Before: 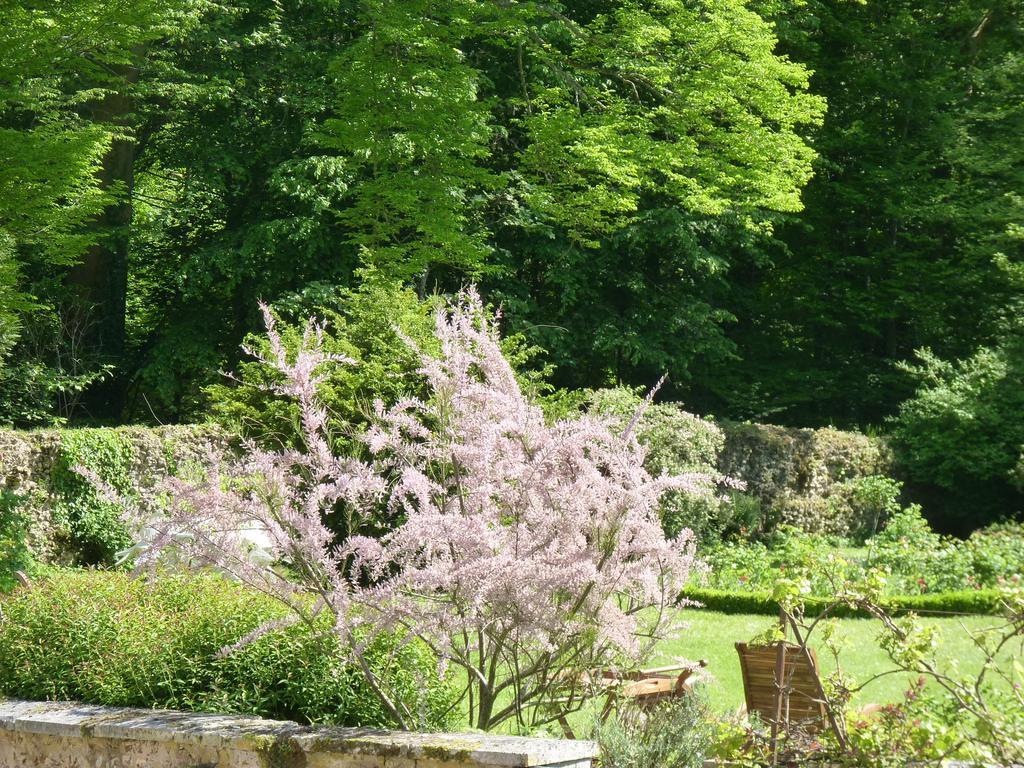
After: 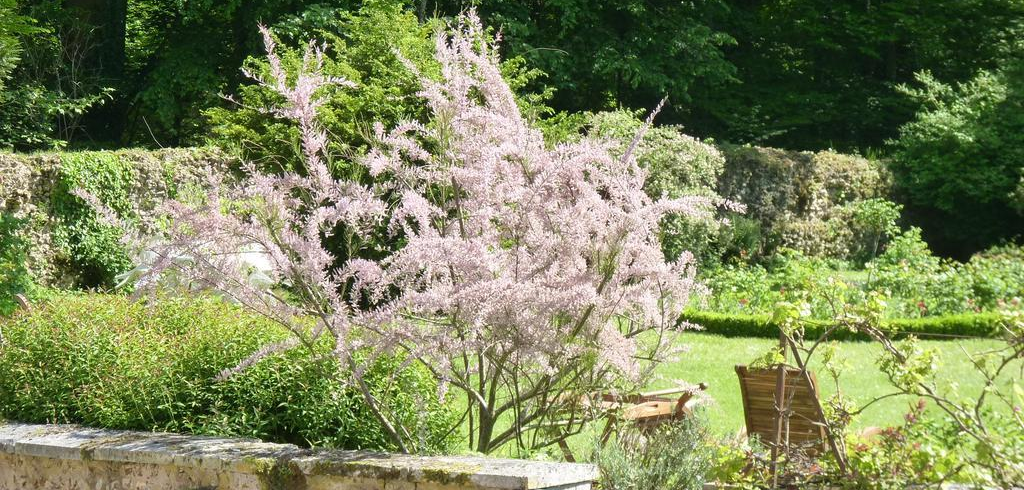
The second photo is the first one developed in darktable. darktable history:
crop and rotate: top 36.133%
